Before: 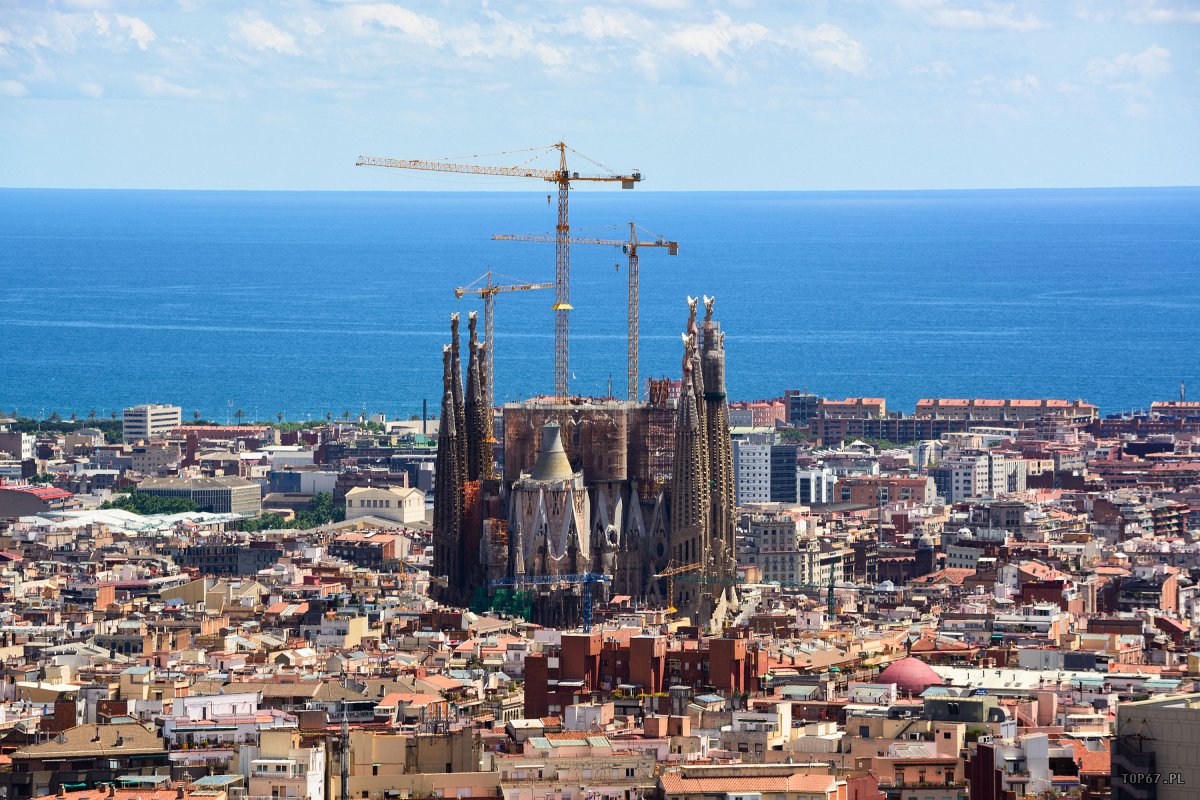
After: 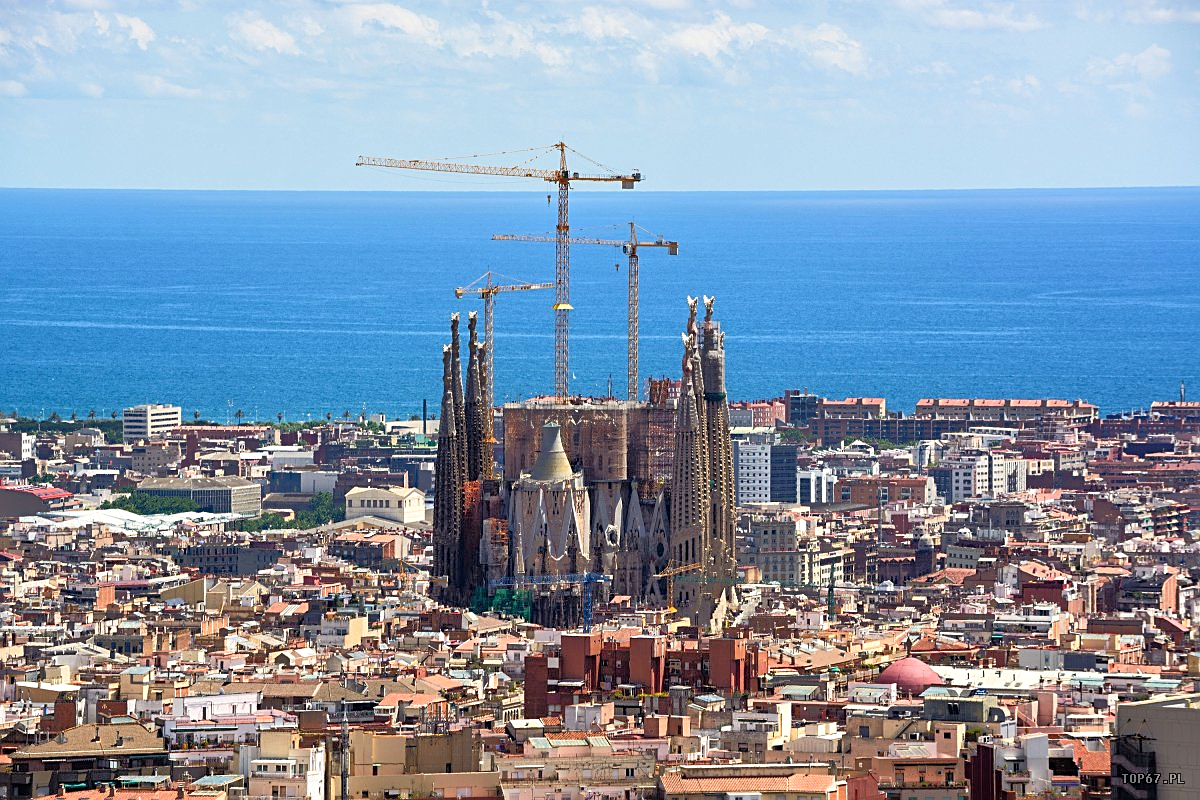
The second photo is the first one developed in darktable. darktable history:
sharpen: on, module defaults
tone equalizer: -8 EV -0.528 EV, -7 EV -0.319 EV, -6 EV -0.083 EV, -5 EV 0.413 EV, -4 EV 0.985 EV, -3 EV 0.791 EV, -2 EV -0.01 EV, -1 EV 0.14 EV, +0 EV -0.012 EV, smoothing 1
